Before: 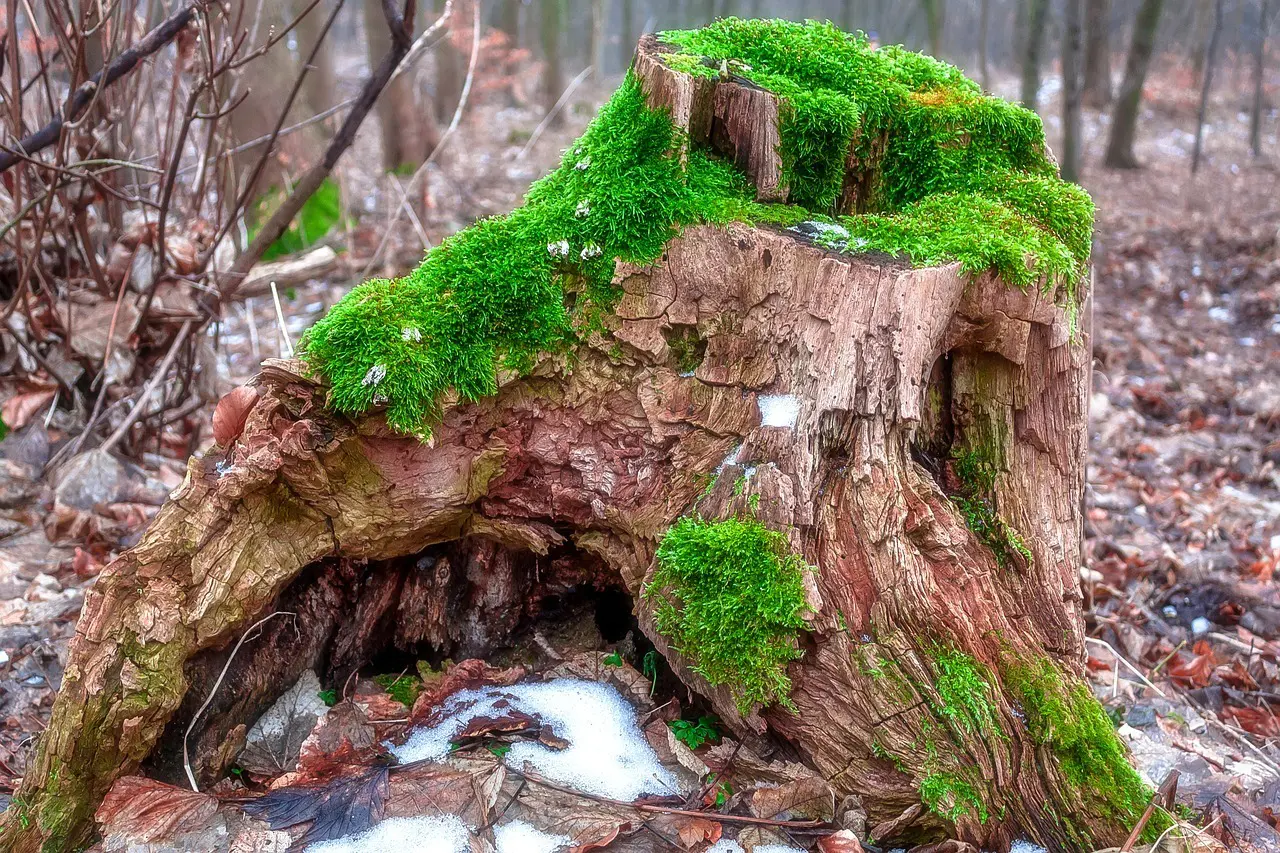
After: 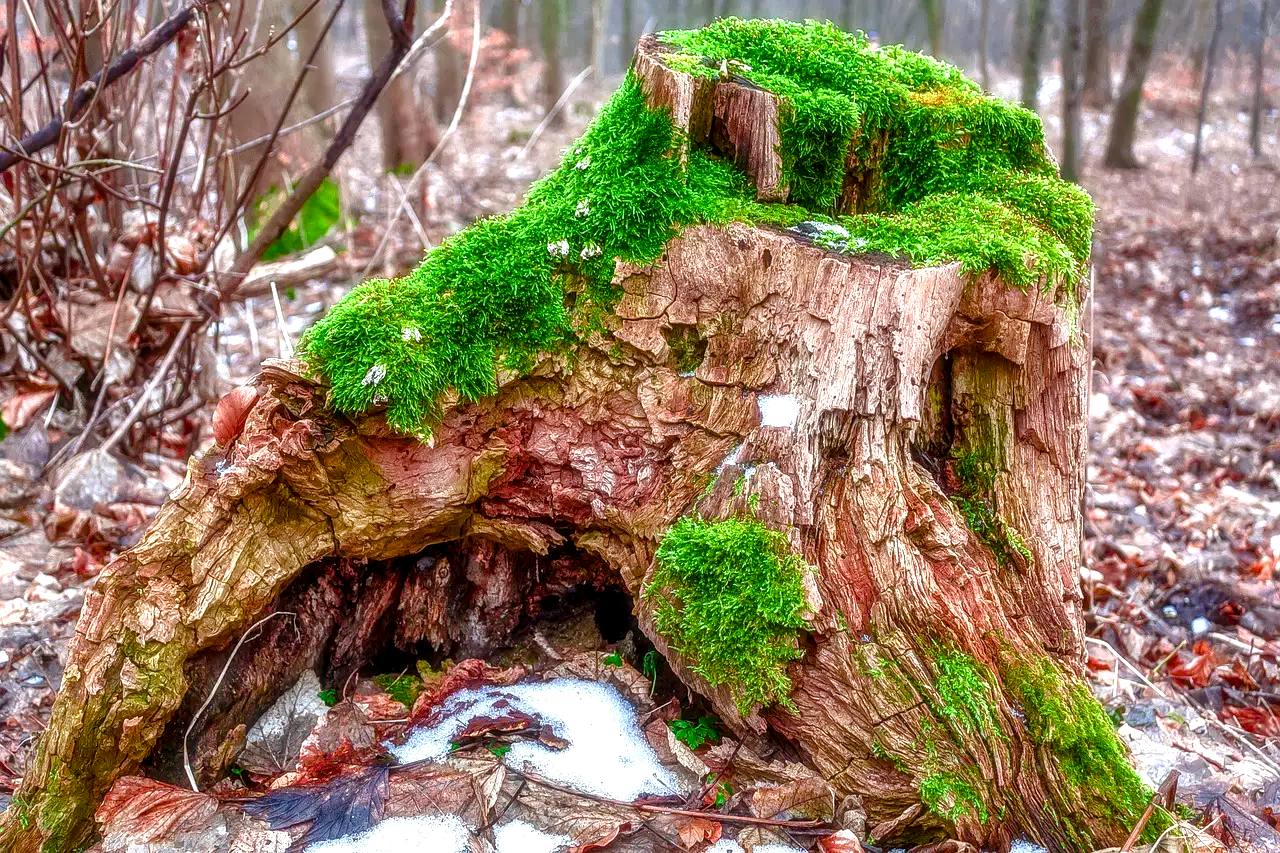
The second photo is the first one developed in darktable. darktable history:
tone equalizer: -8 EV -0.392 EV, -7 EV -0.417 EV, -6 EV -0.327 EV, -5 EV -0.259 EV, -3 EV 0.254 EV, -2 EV 0.329 EV, -1 EV 0.404 EV, +0 EV 0.398 EV, smoothing diameter 24.83%, edges refinement/feathering 9.94, preserve details guided filter
local contrast: on, module defaults
shadows and highlights: shadows 5.53, soften with gaussian
color balance rgb: power › chroma 0.659%, power › hue 60°, perceptual saturation grading › global saturation 20%, perceptual saturation grading › highlights -24.911%, perceptual saturation grading › shadows 50.163%
